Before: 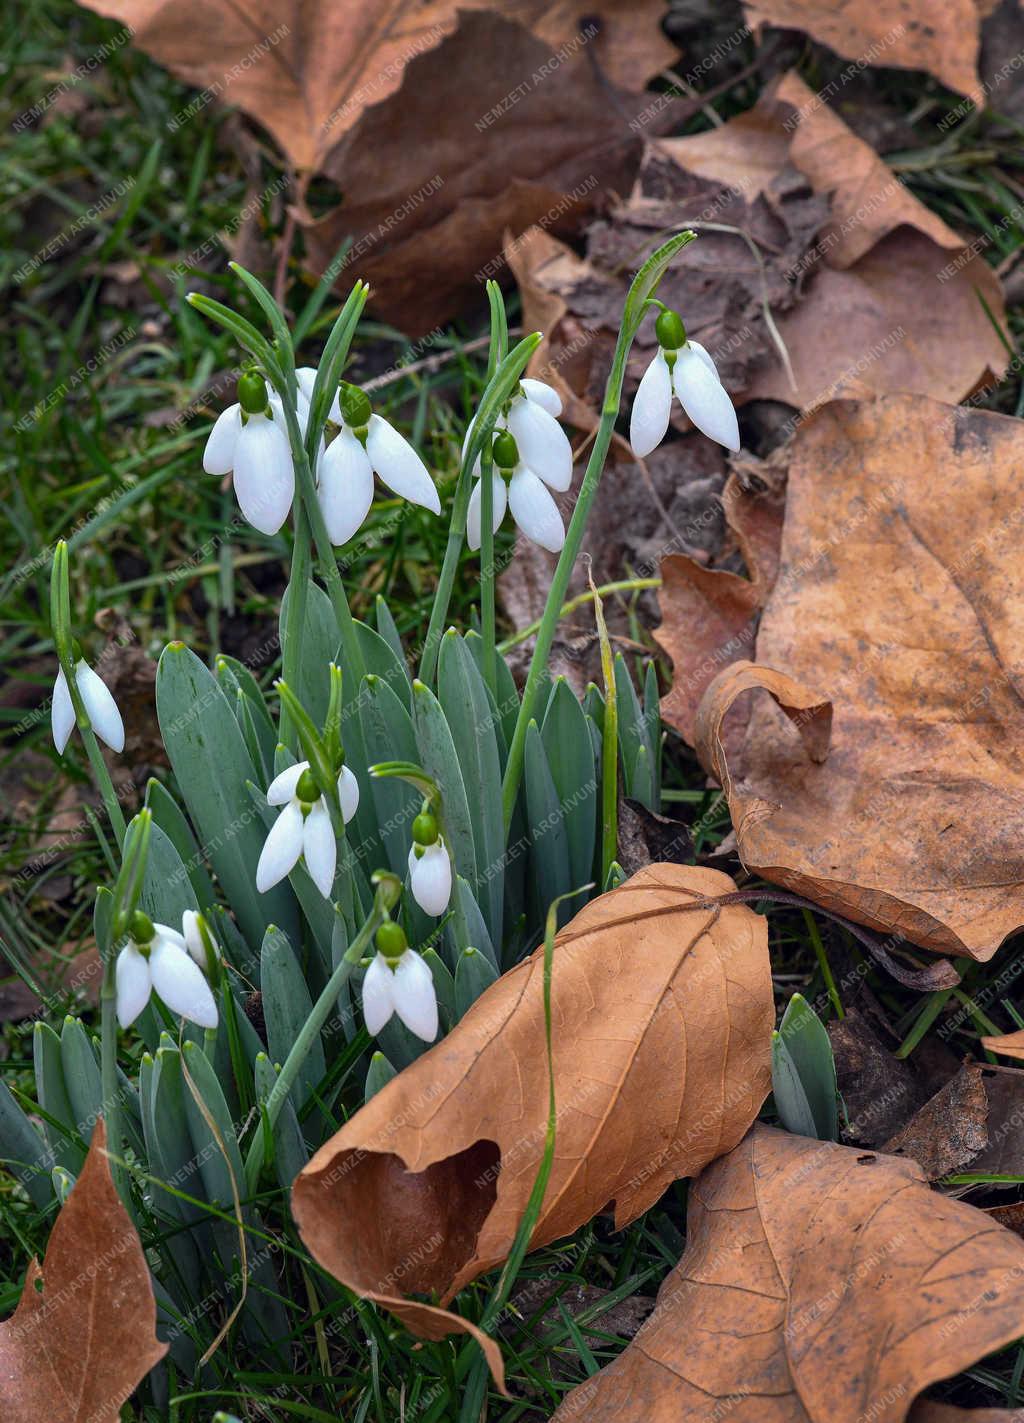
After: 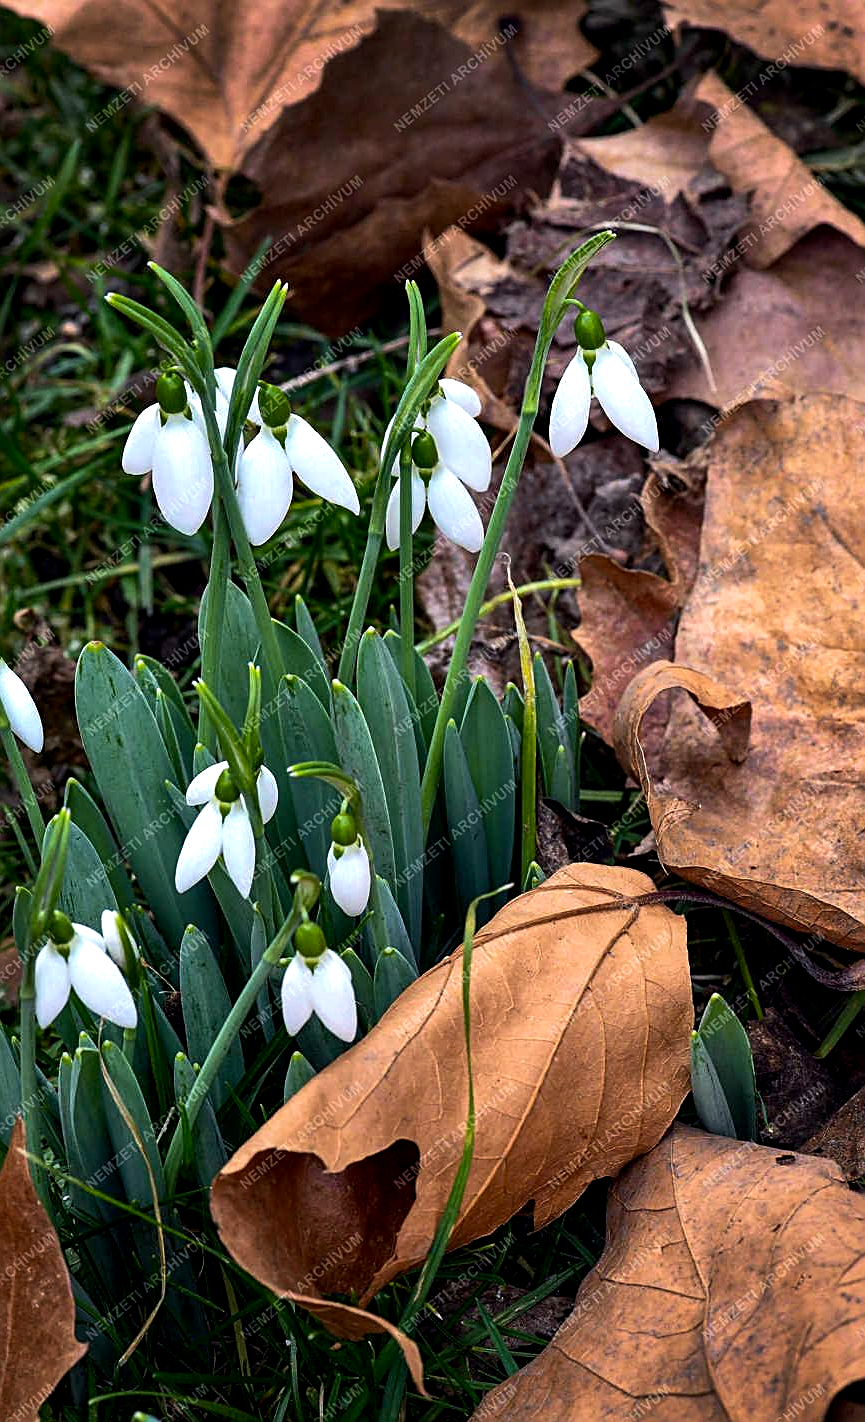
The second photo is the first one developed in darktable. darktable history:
velvia: on, module defaults
exposure: black level correction 0.009, exposure -0.167 EV, compensate exposure bias true, compensate highlight preservation false
tone equalizer: -8 EV -0.763 EV, -7 EV -0.702 EV, -6 EV -0.562 EV, -5 EV -0.363 EV, -3 EV 0.385 EV, -2 EV 0.6 EV, -1 EV 0.689 EV, +0 EV 0.72 EV, edges refinement/feathering 500, mask exposure compensation -1.57 EV, preserve details no
crop: left 7.986%, right 7.457%
sharpen: on, module defaults
